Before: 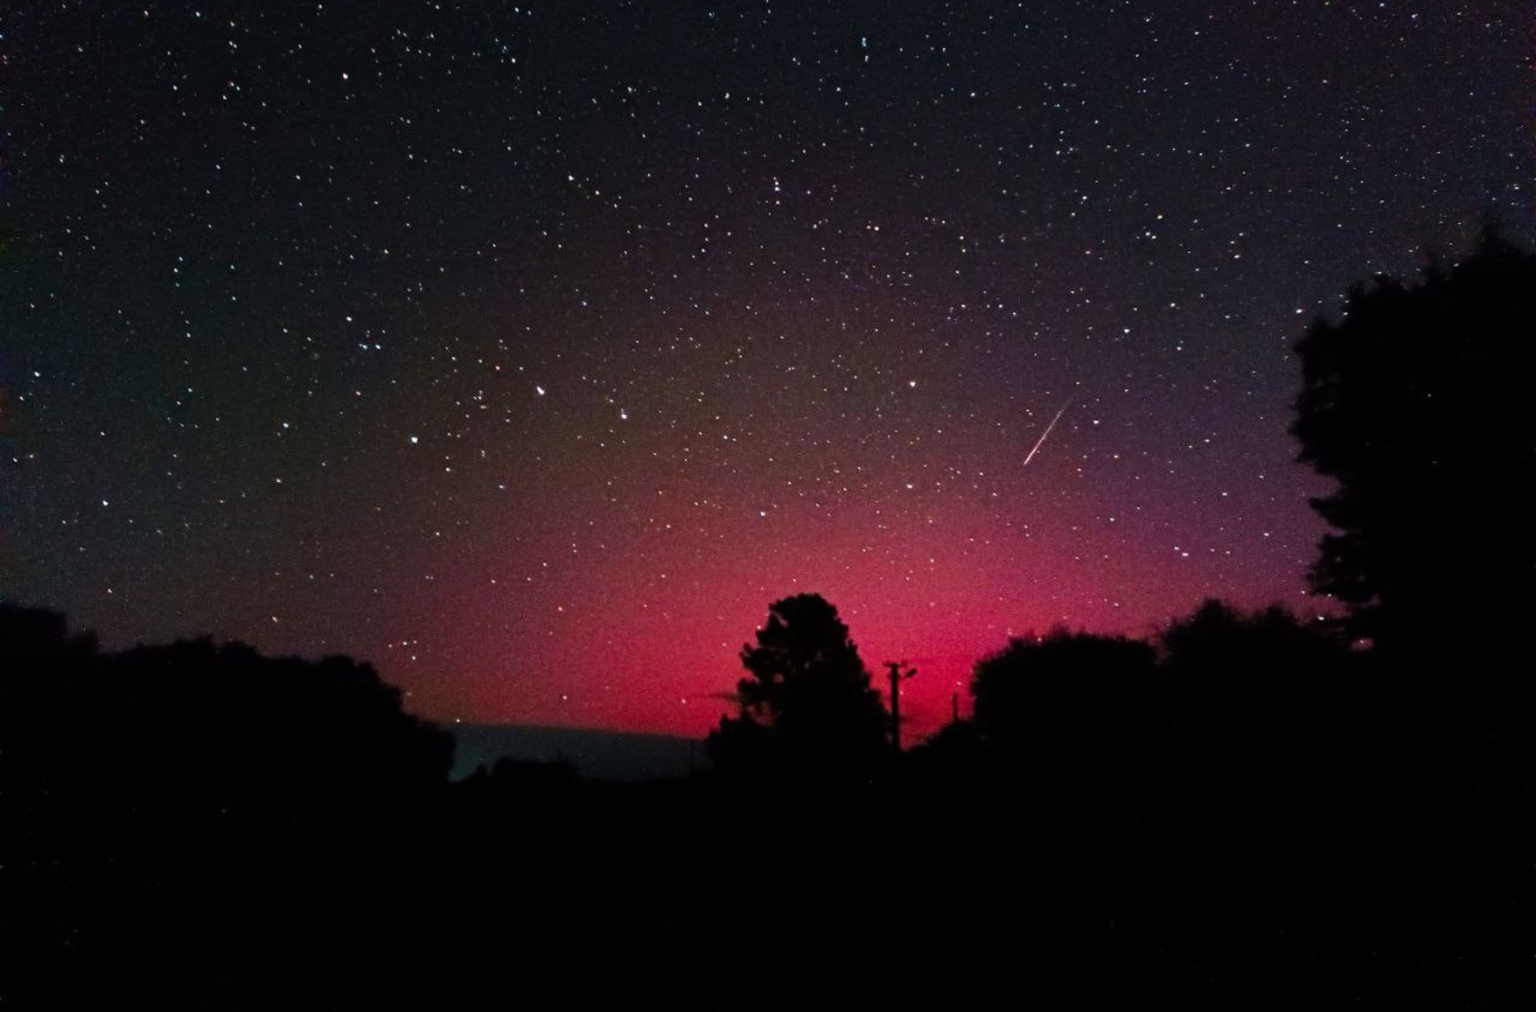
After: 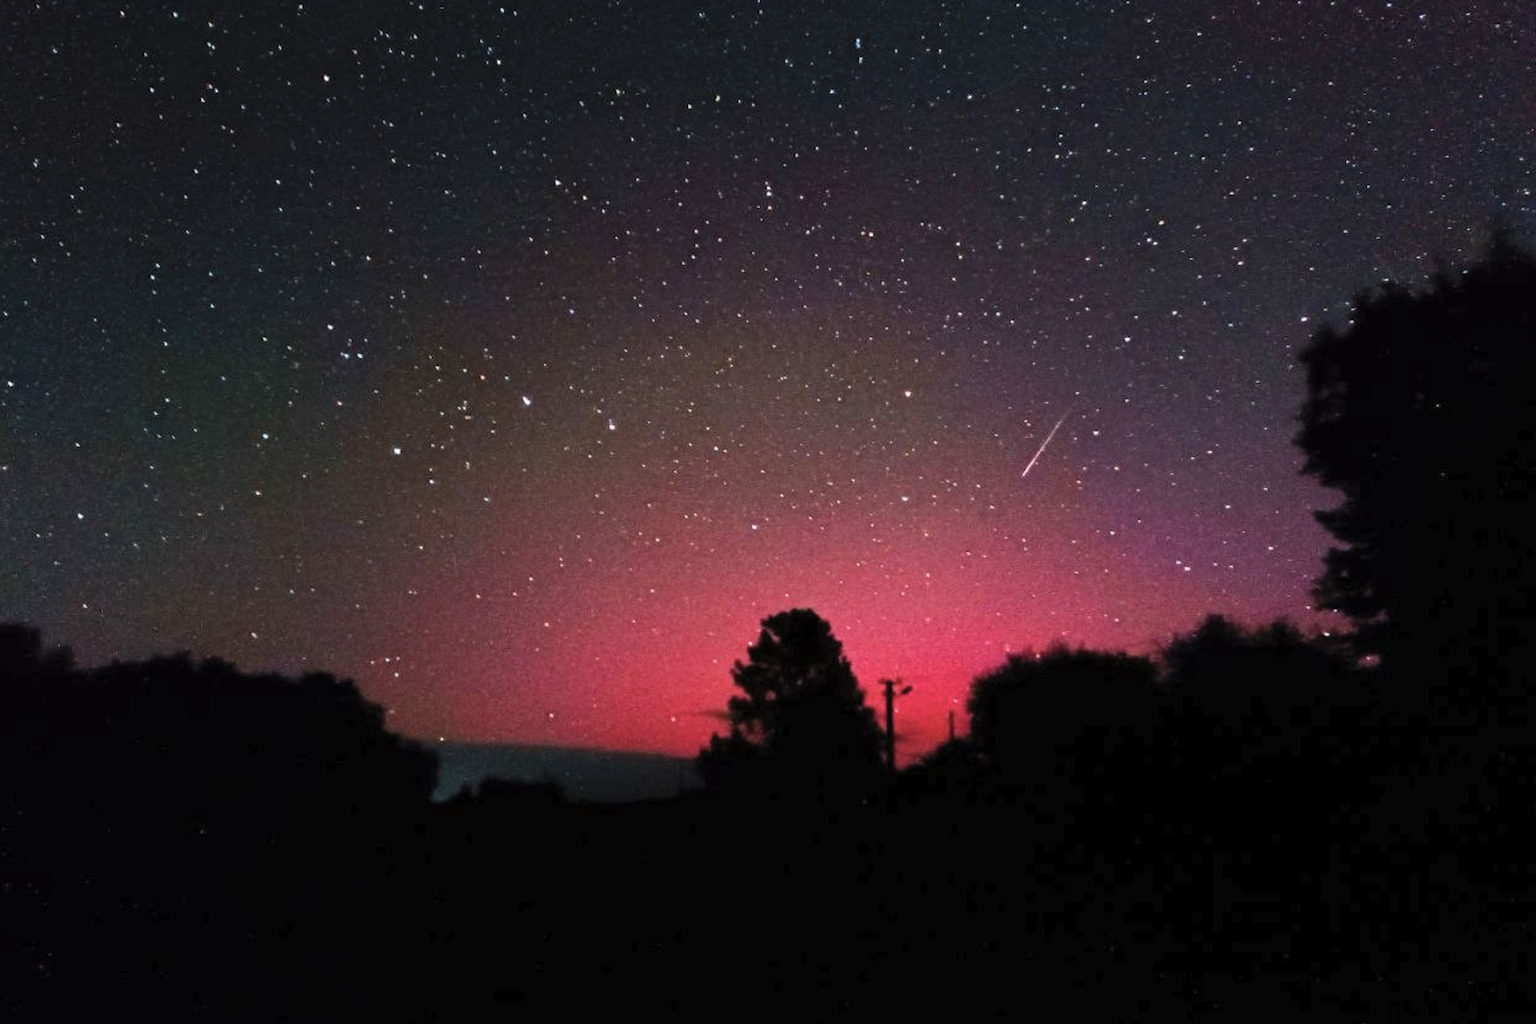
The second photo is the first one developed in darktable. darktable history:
crop and rotate: left 1.774%, right 0.633%, bottom 1.28%
contrast brightness saturation: contrast 0.14, brightness 0.21
